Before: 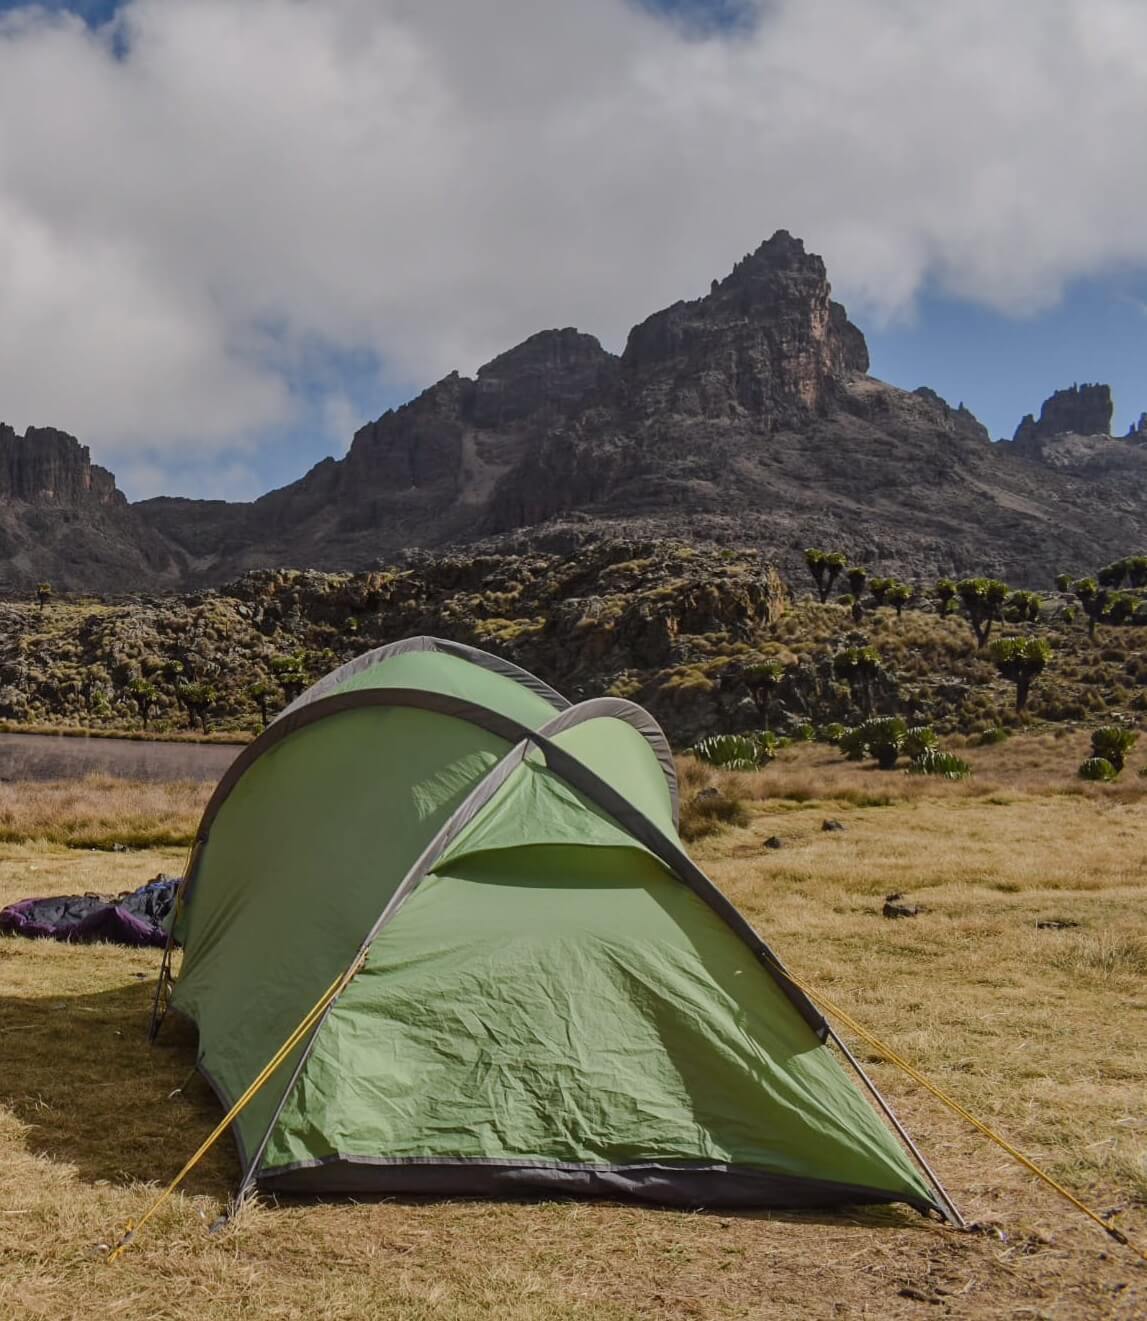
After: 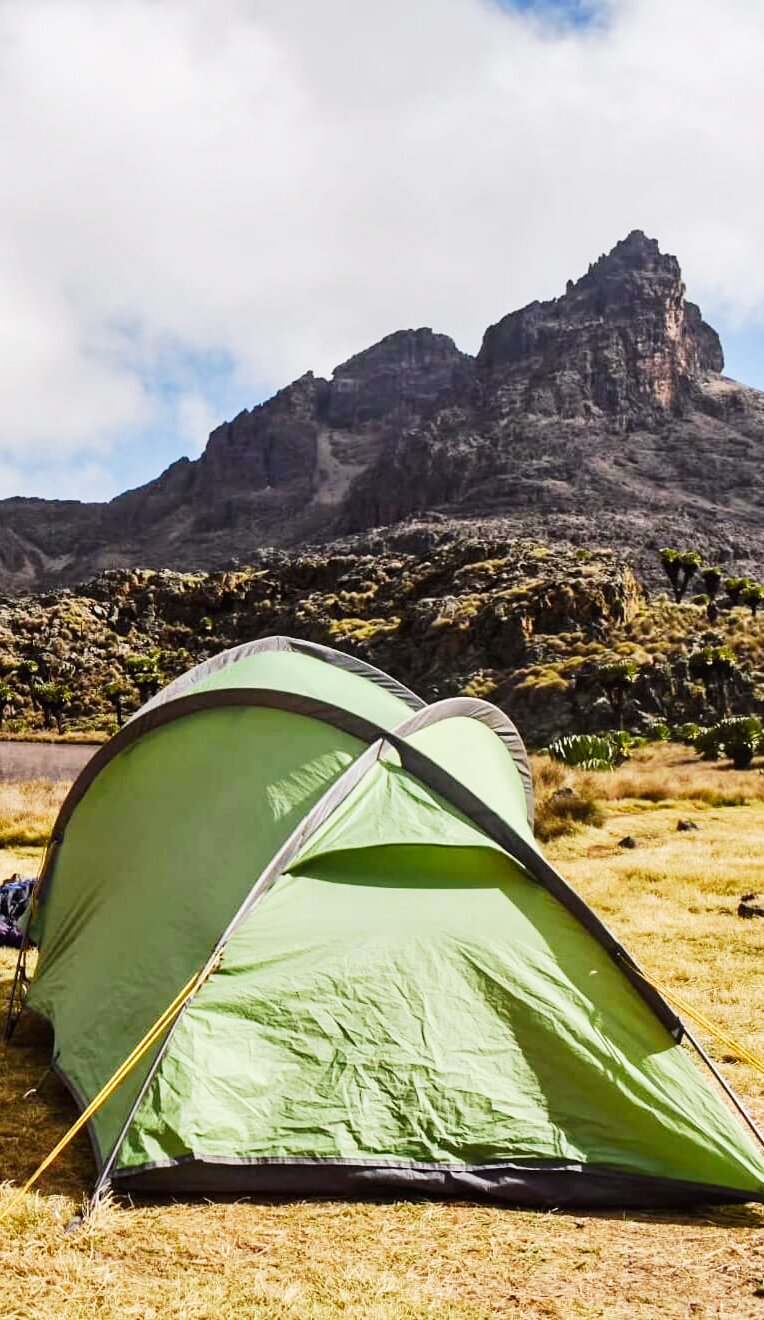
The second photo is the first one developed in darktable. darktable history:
base curve: curves: ch0 [(0, 0) (0.007, 0.004) (0.027, 0.03) (0.046, 0.07) (0.207, 0.54) (0.442, 0.872) (0.673, 0.972) (1, 1)], preserve colors none
crop and rotate: left 12.673%, right 20.66%
